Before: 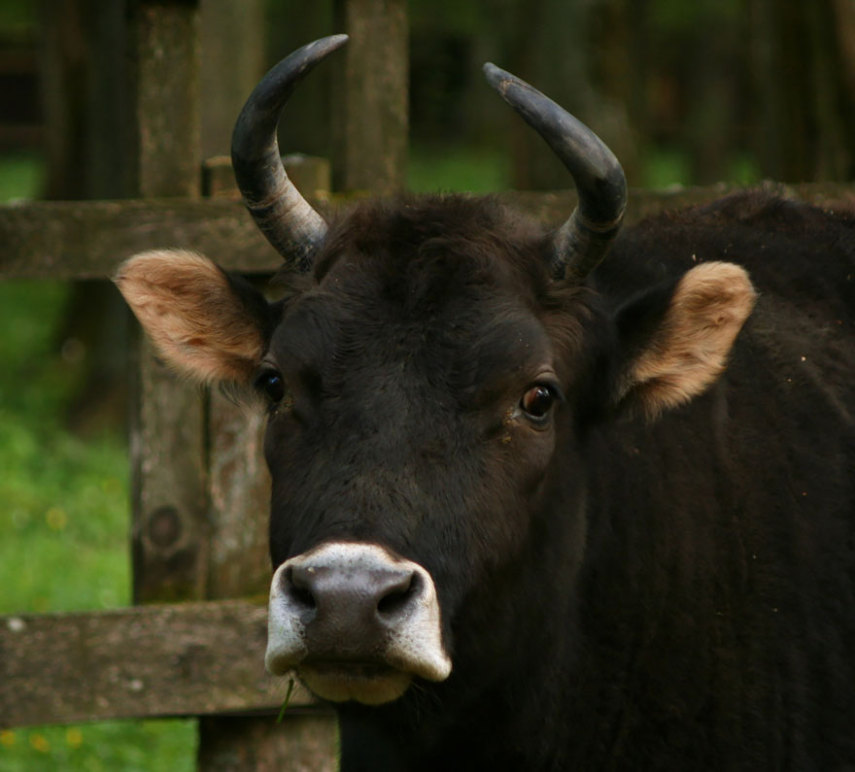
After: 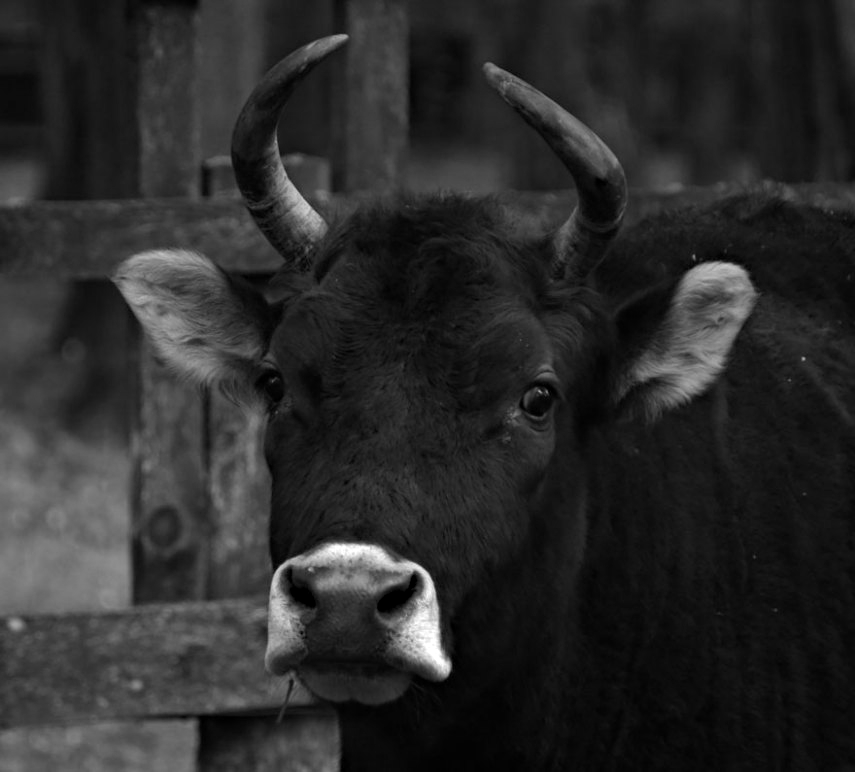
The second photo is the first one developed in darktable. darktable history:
monochrome: a 32, b 64, size 2.3
haze removal: strength 0.29, distance 0.25, compatibility mode true, adaptive false
